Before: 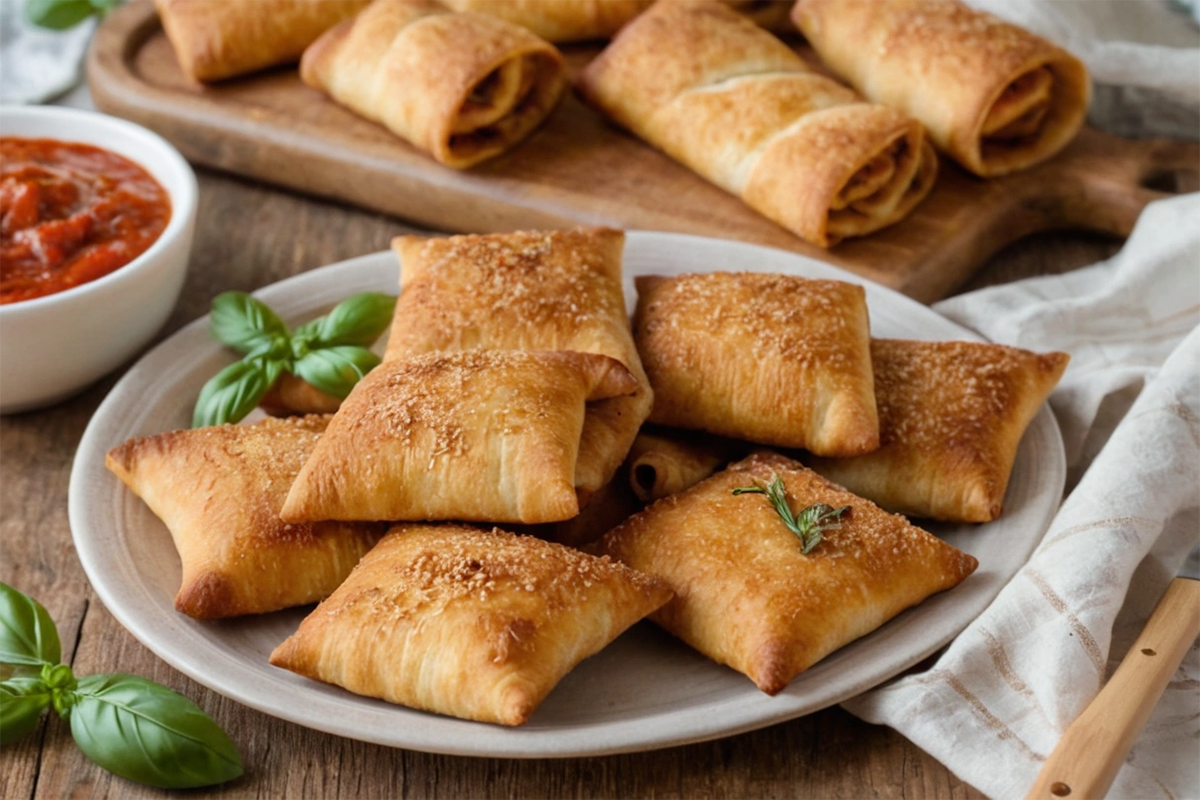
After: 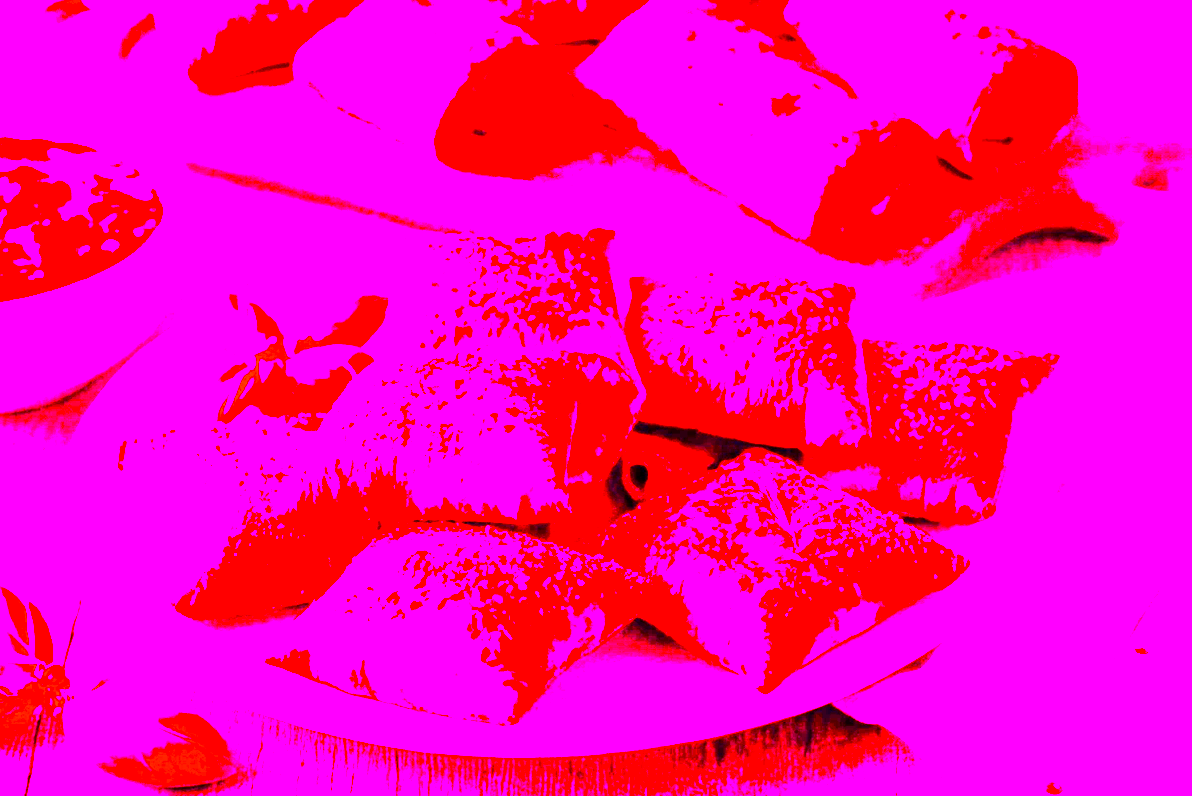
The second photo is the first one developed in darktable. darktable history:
crop and rotate: left 0.614%, top 0.179%, bottom 0.309%
white balance: red 8, blue 8
color balance rgb: linear chroma grading › global chroma 15%, perceptual saturation grading › global saturation 30%
exposure: exposure 0.178 EV, compensate exposure bias true, compensate highlight preservation false
tone equalizer: -8 EV -0.75 EV, -7 EV -0.7 EV, -6 EV -0.6 EV, -5 EV -0.4 EV, -3 EV 0.4 EV, -2 EV 0.6 EV, -1 EV 0.7 EV, +0 EV 0.75 EV, edges refinement/feathering 500, mask exposure compensation -1.57 EV, preserve details no
